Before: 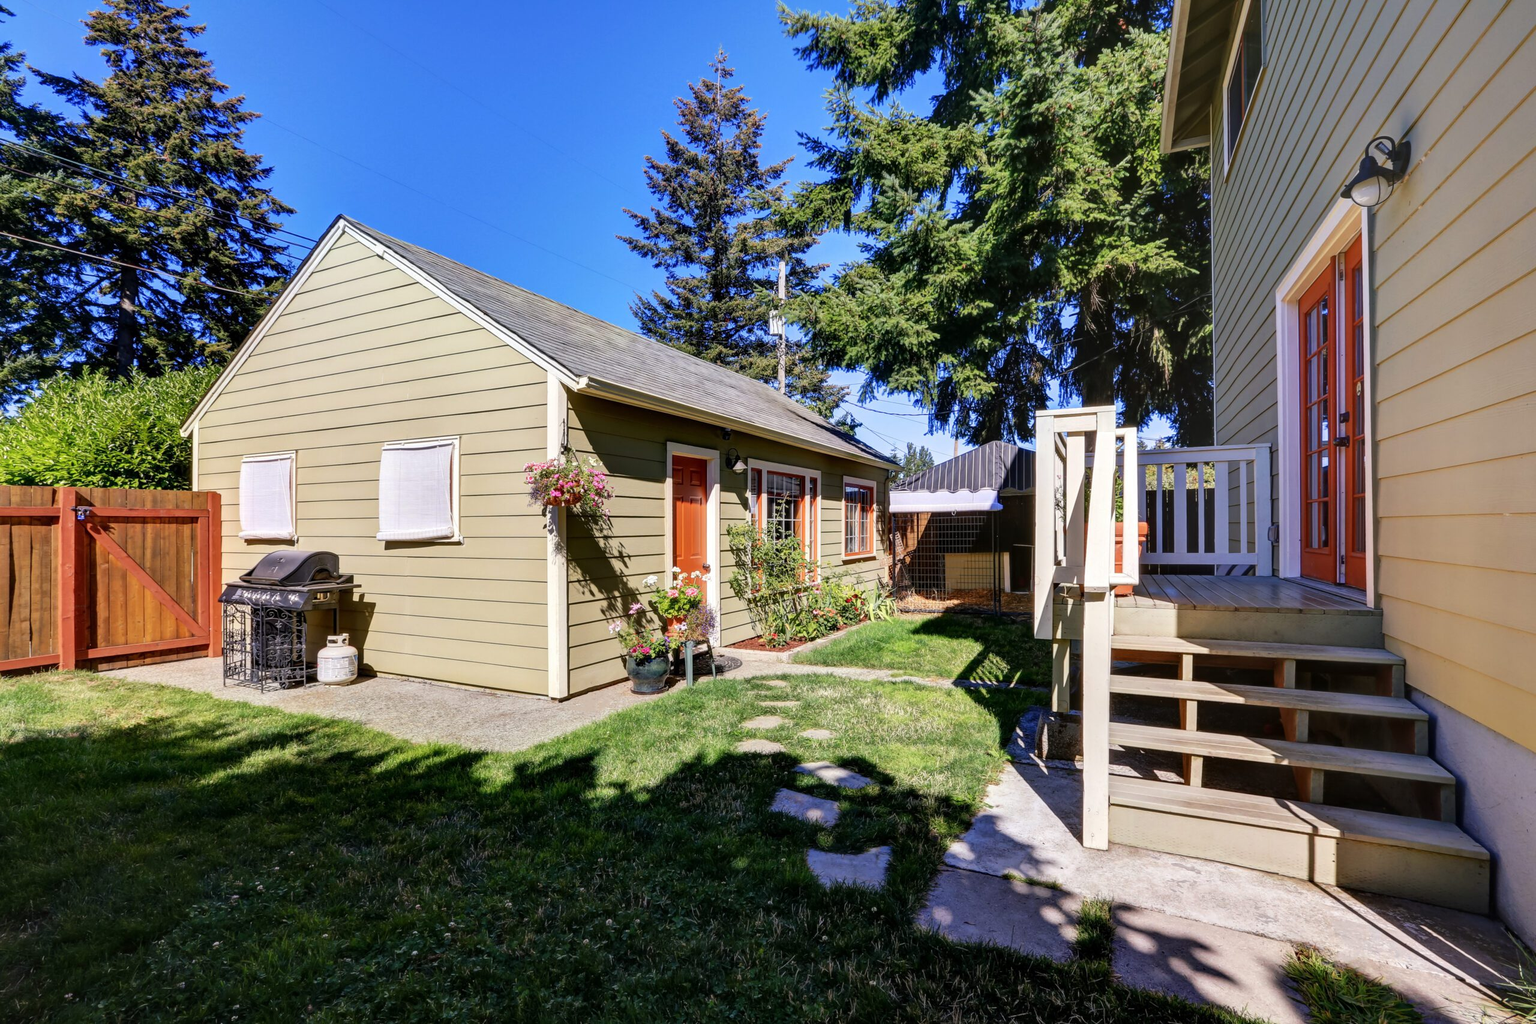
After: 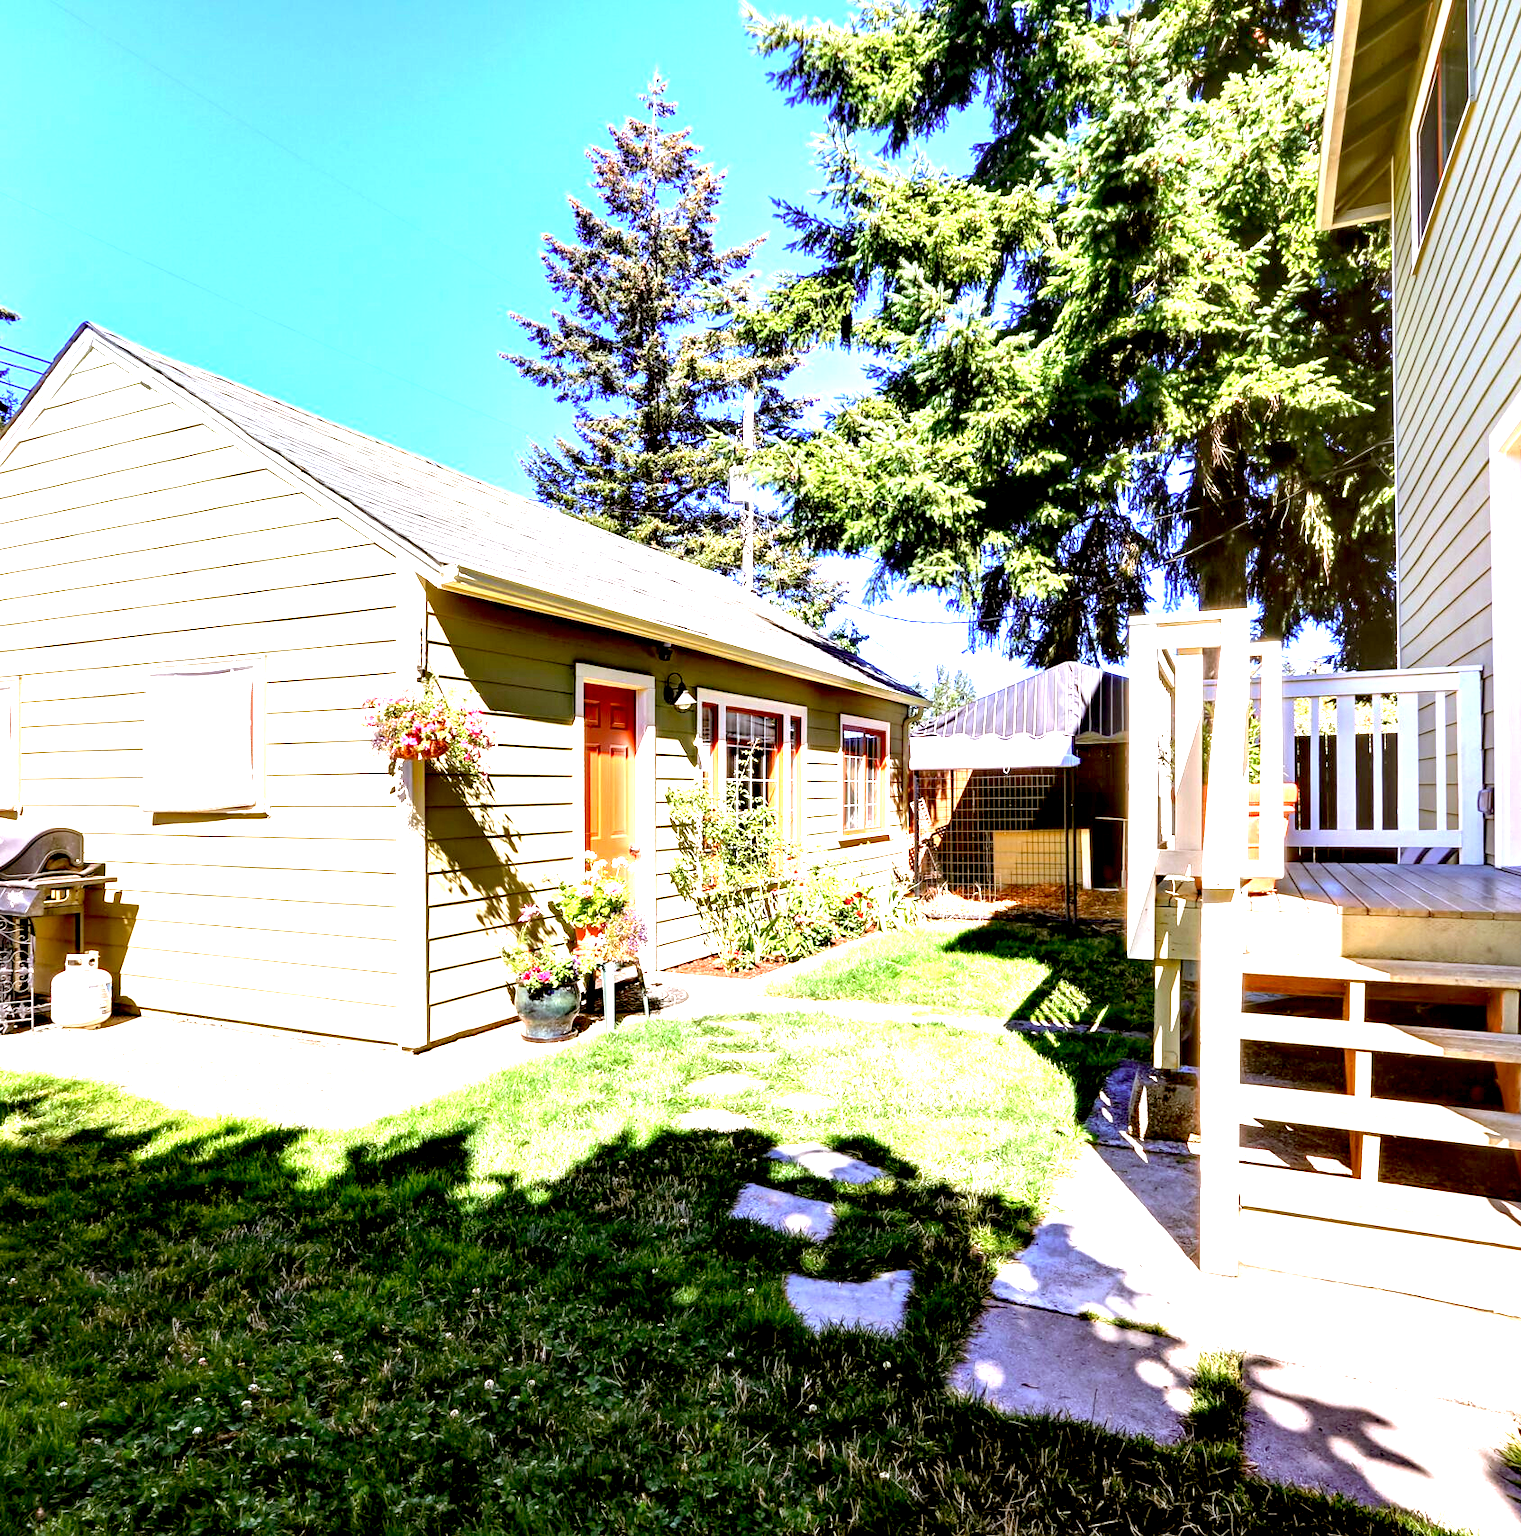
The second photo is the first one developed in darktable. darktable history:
exposure: black level correction 0.005, exposure 2.084 EV, compensate highlight preservation false
crop and rotate: left 18.442%, right 15.508%
color correction: highlights a* -0.482, highlights b* 0.161, shadows a* 4.66, shadows b* 20.72
